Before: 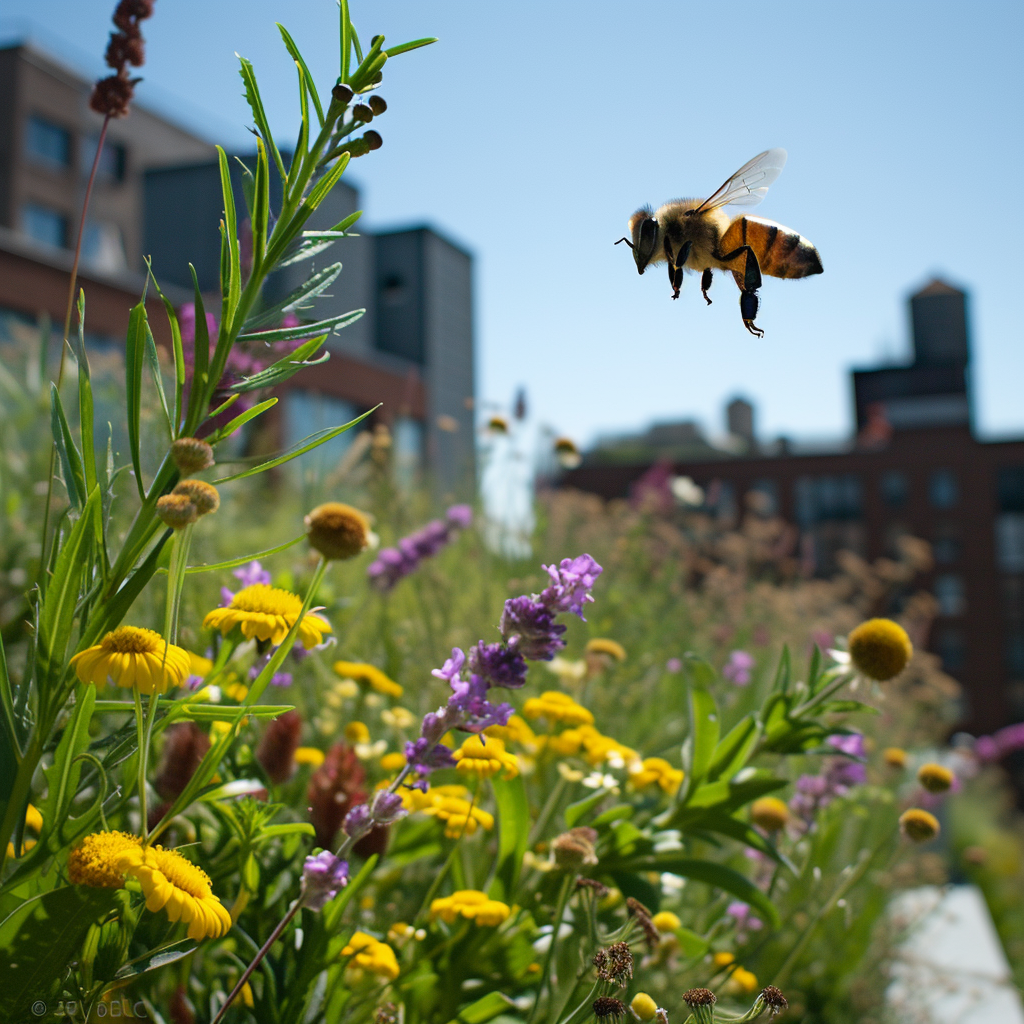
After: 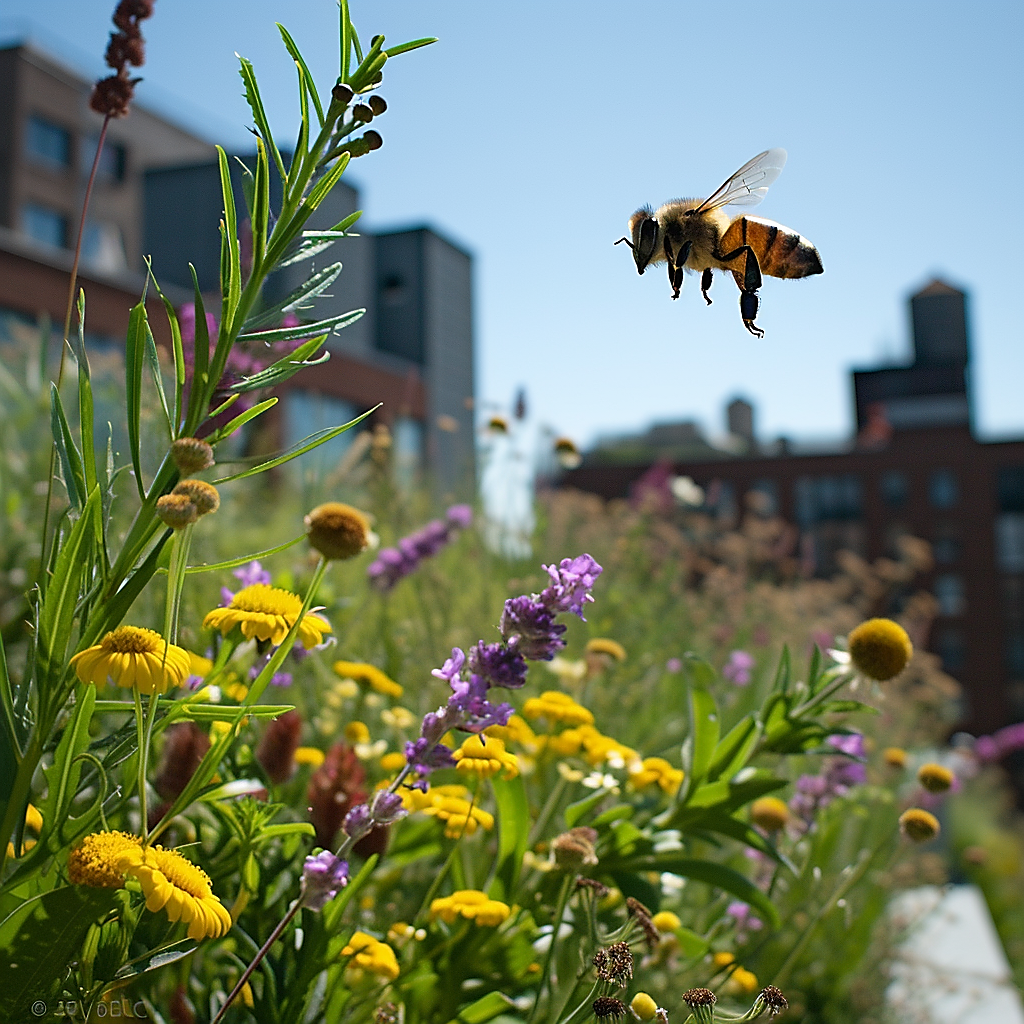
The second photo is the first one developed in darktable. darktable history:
sharpen: radius 1.353, amount 1.262, threshold 0.701
